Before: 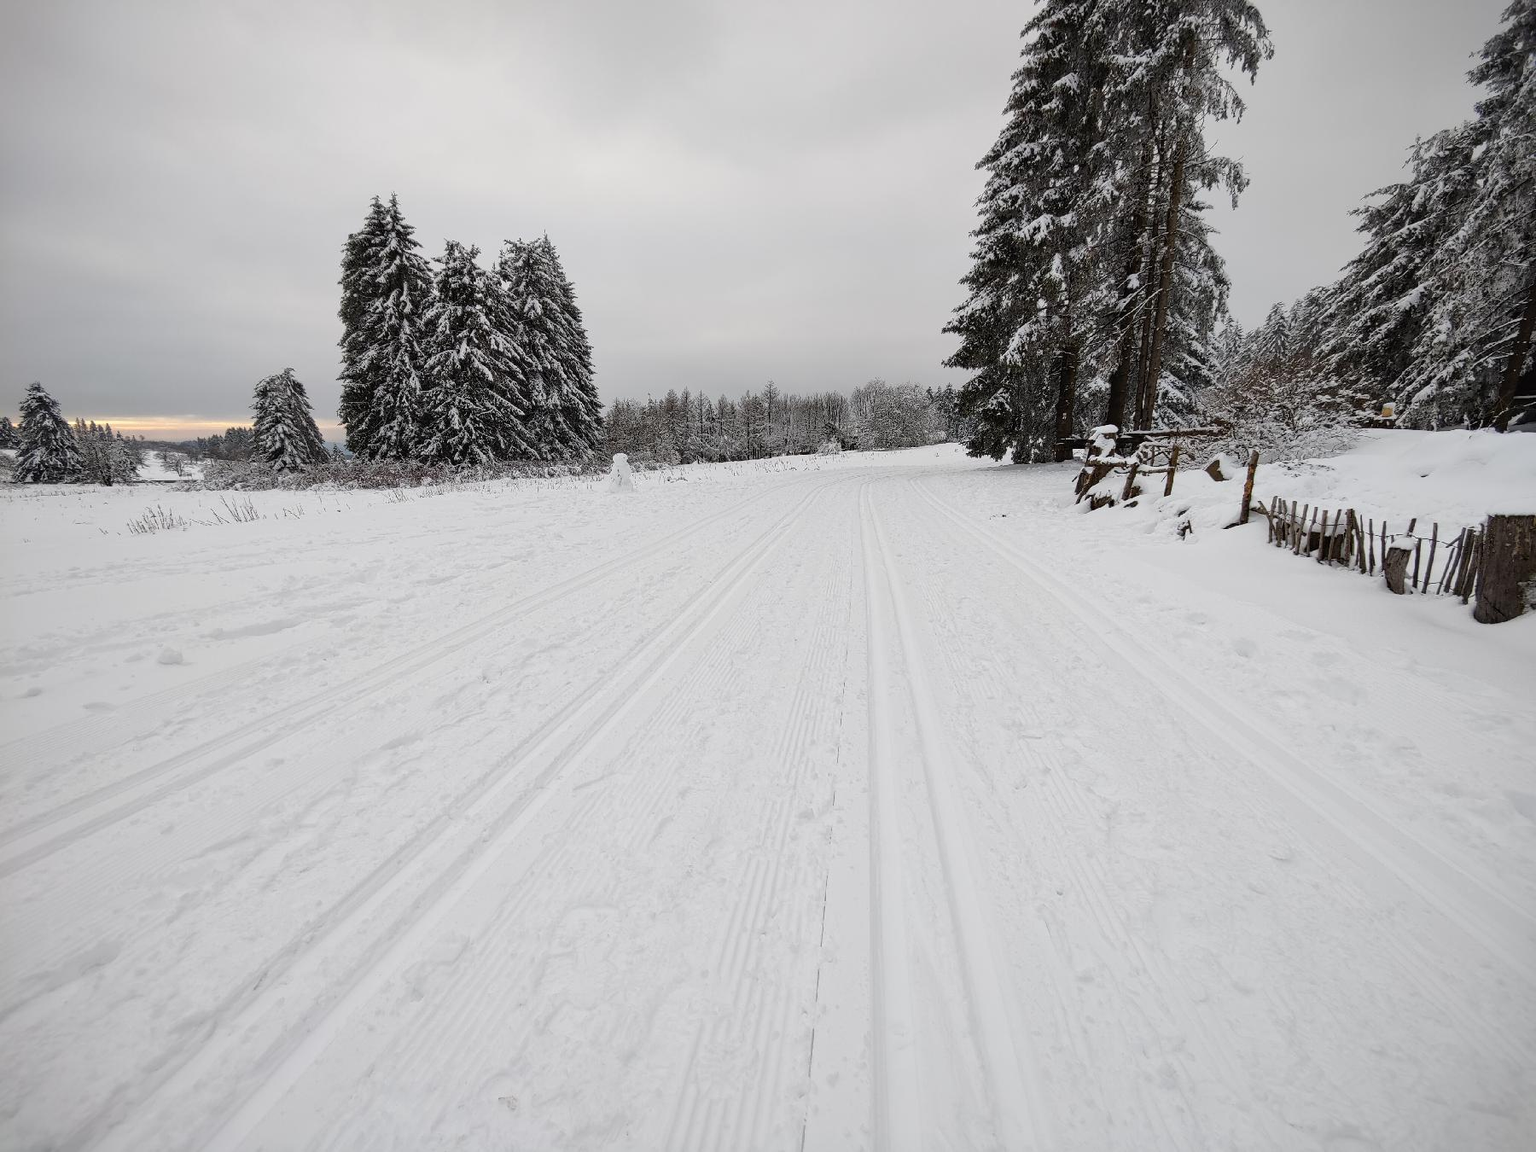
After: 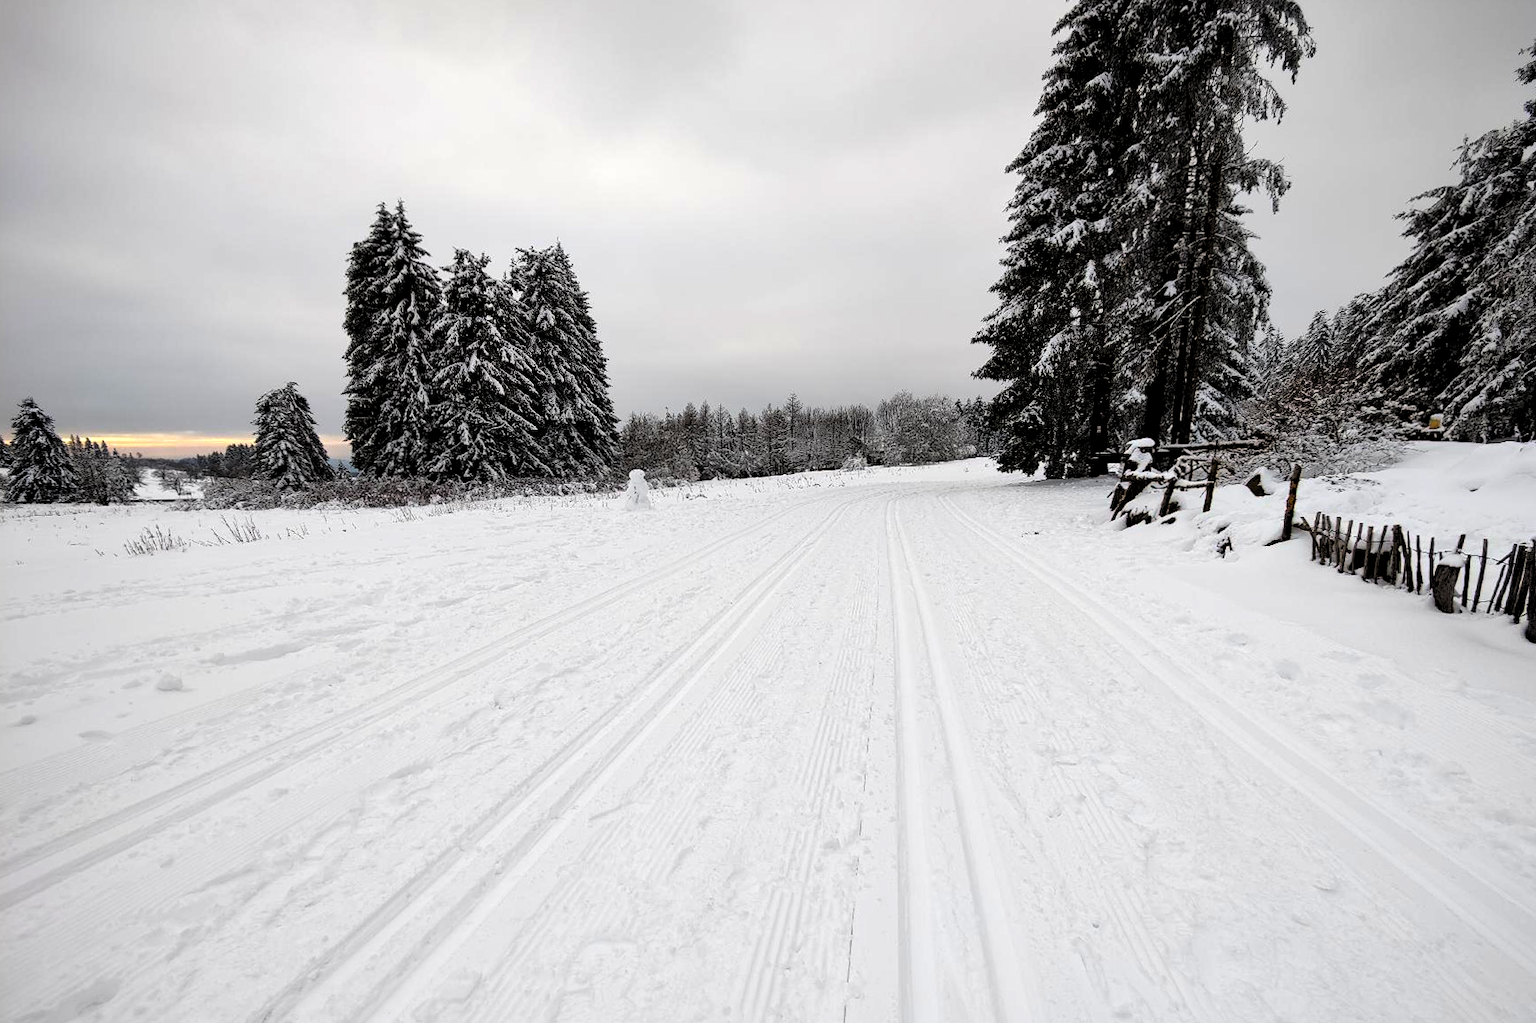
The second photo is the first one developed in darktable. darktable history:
levels: levels [0.182, 0.542, 0.902]
crop and rotate: angle 0.2°, left 0.275%, right 3.127%, bottom 14.18%
base curve: curves: ch0 [(0, 0) (0.989, 0.992)], preserve colors none
color balance rgb: linear chroma grading › global chroma 15%, perceptual saturation grading › global saturation 30%
